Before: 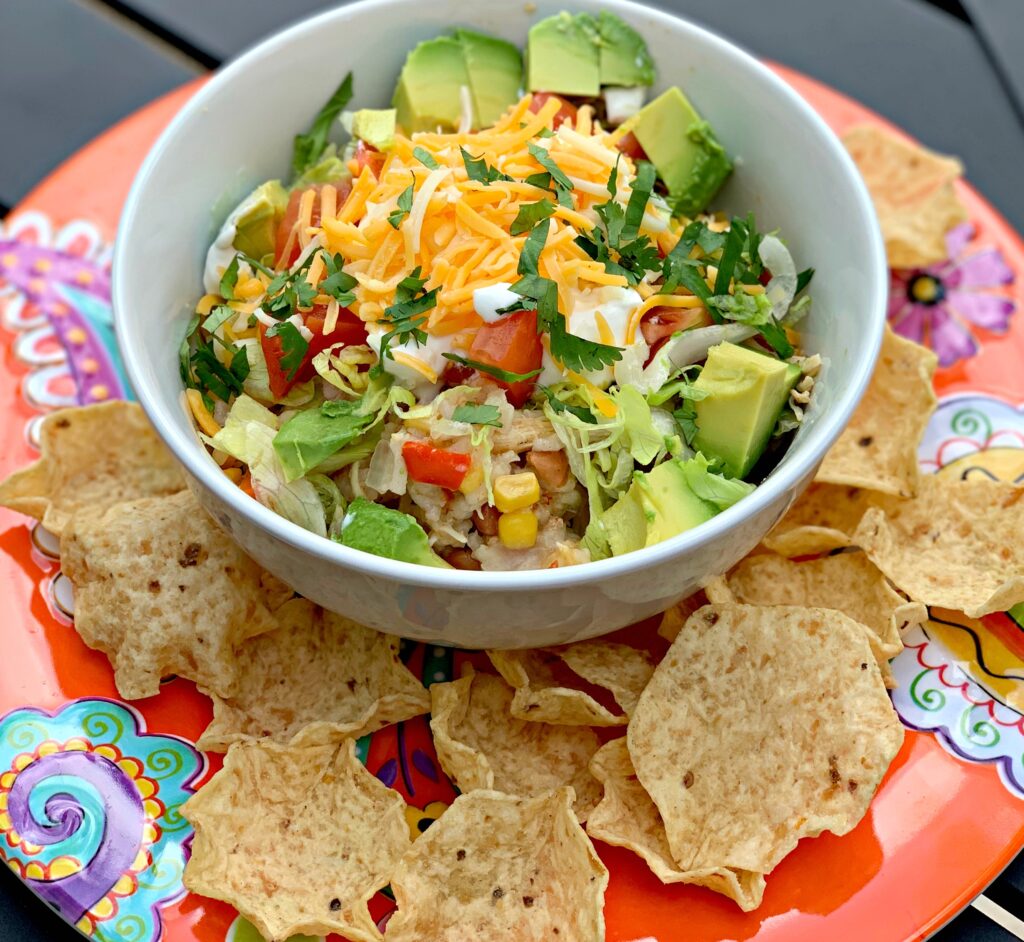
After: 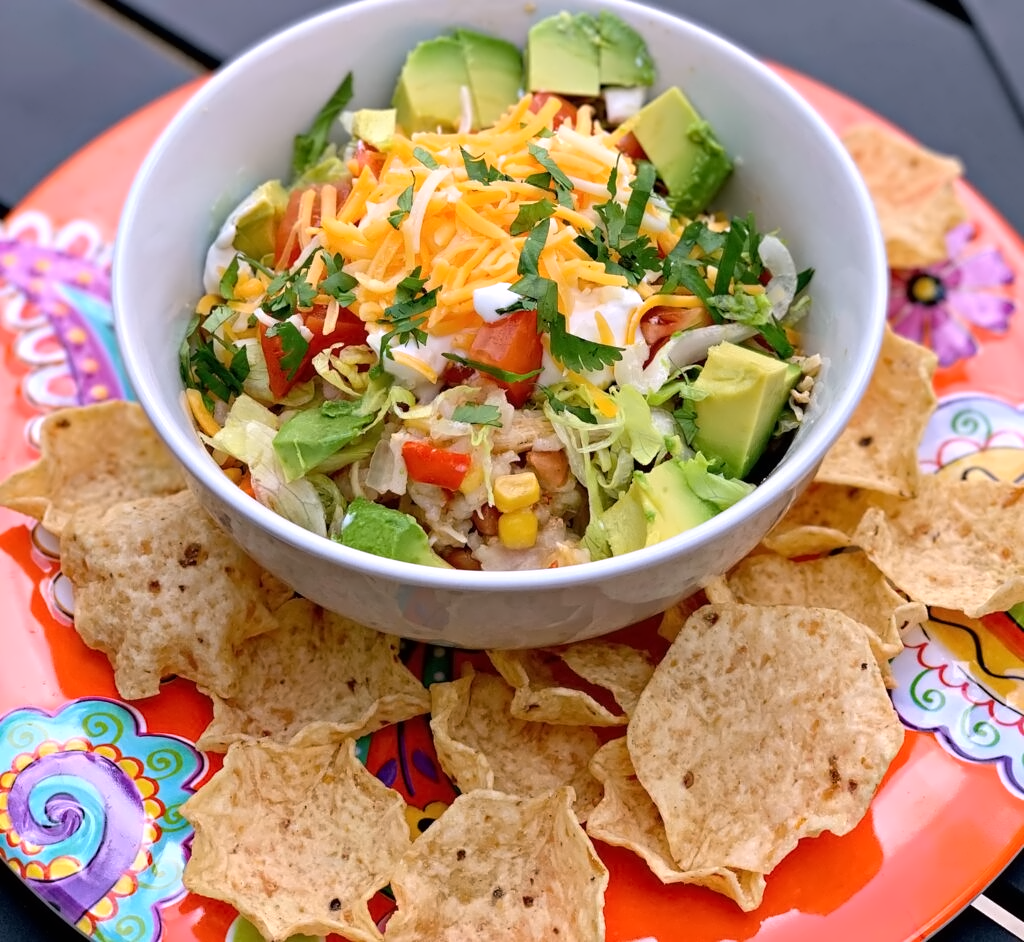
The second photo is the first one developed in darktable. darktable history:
white balance: red 1.066, blue 1.119
contrast equalizer: y [[0.5 ×4, 0.525, 0.667], [0.5 ×6], [0.5 ×6], [0 ×4, 0.042, 0], [0, 0, 0.004, 0.1, 0.191, 0.131]]
